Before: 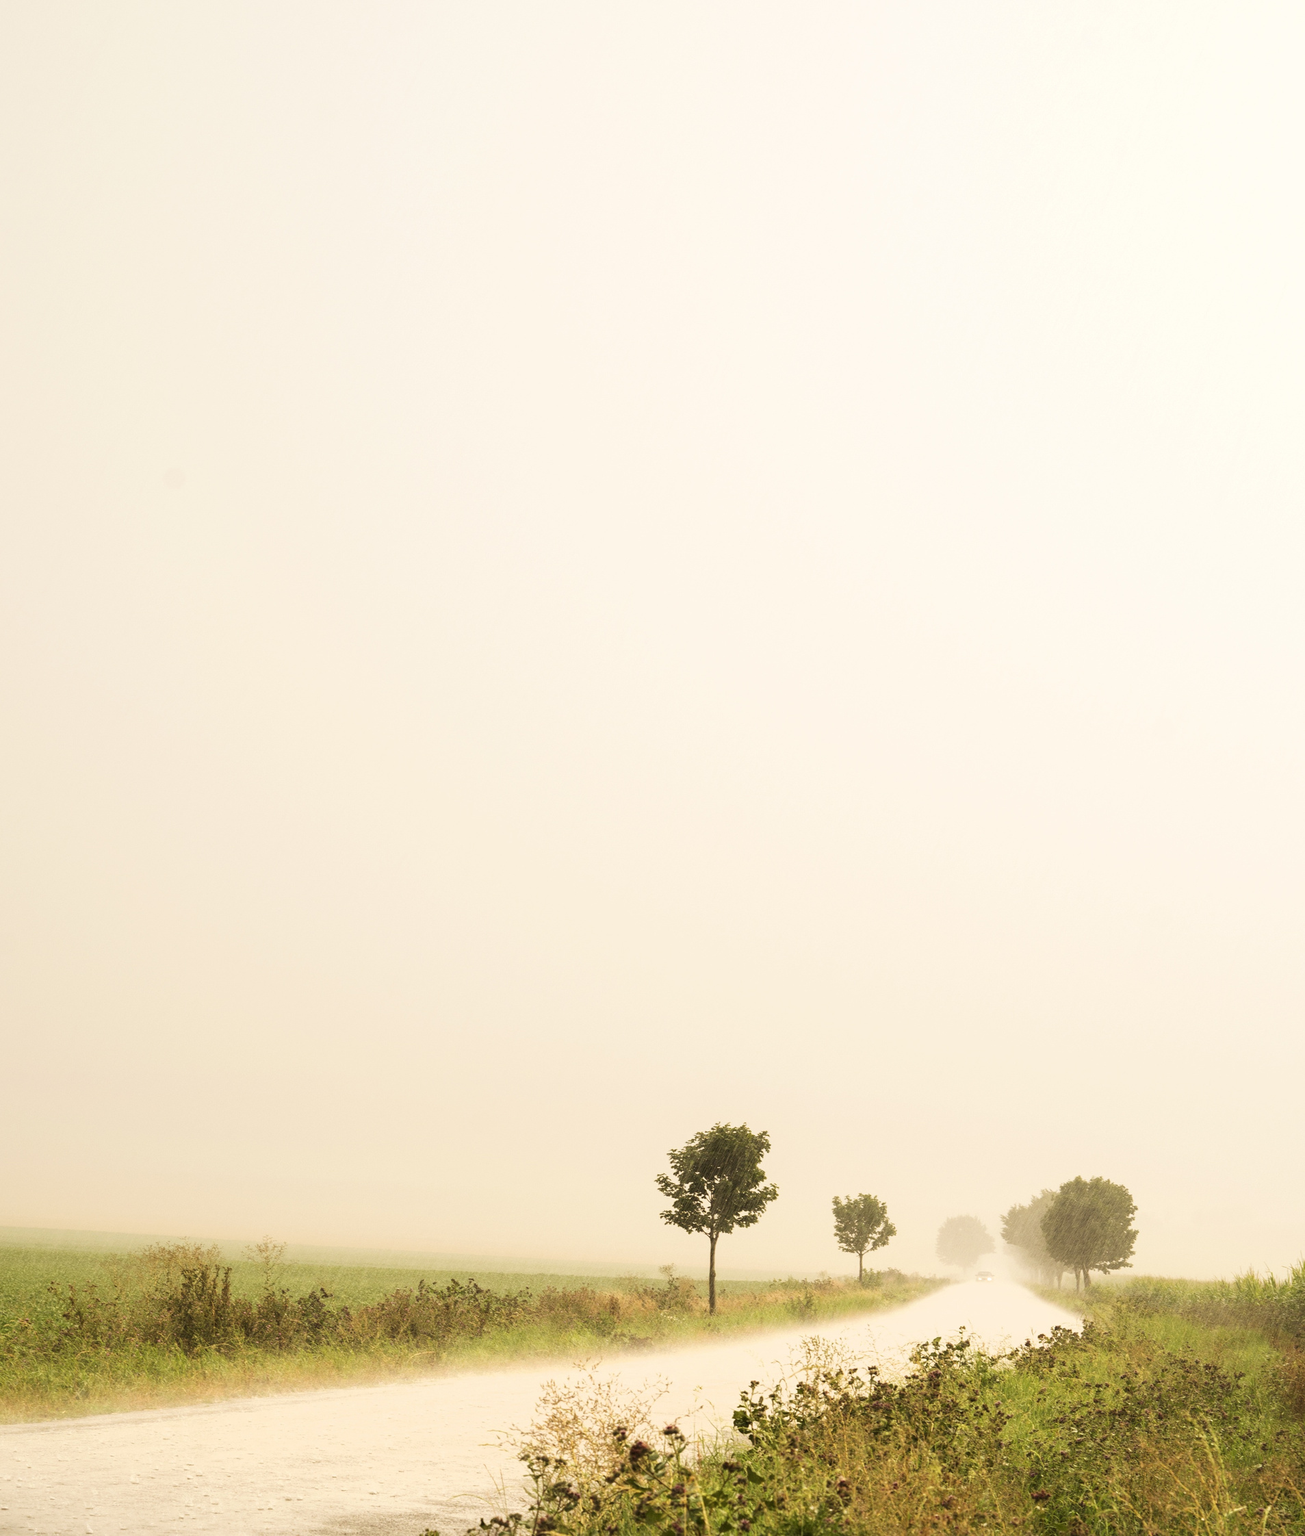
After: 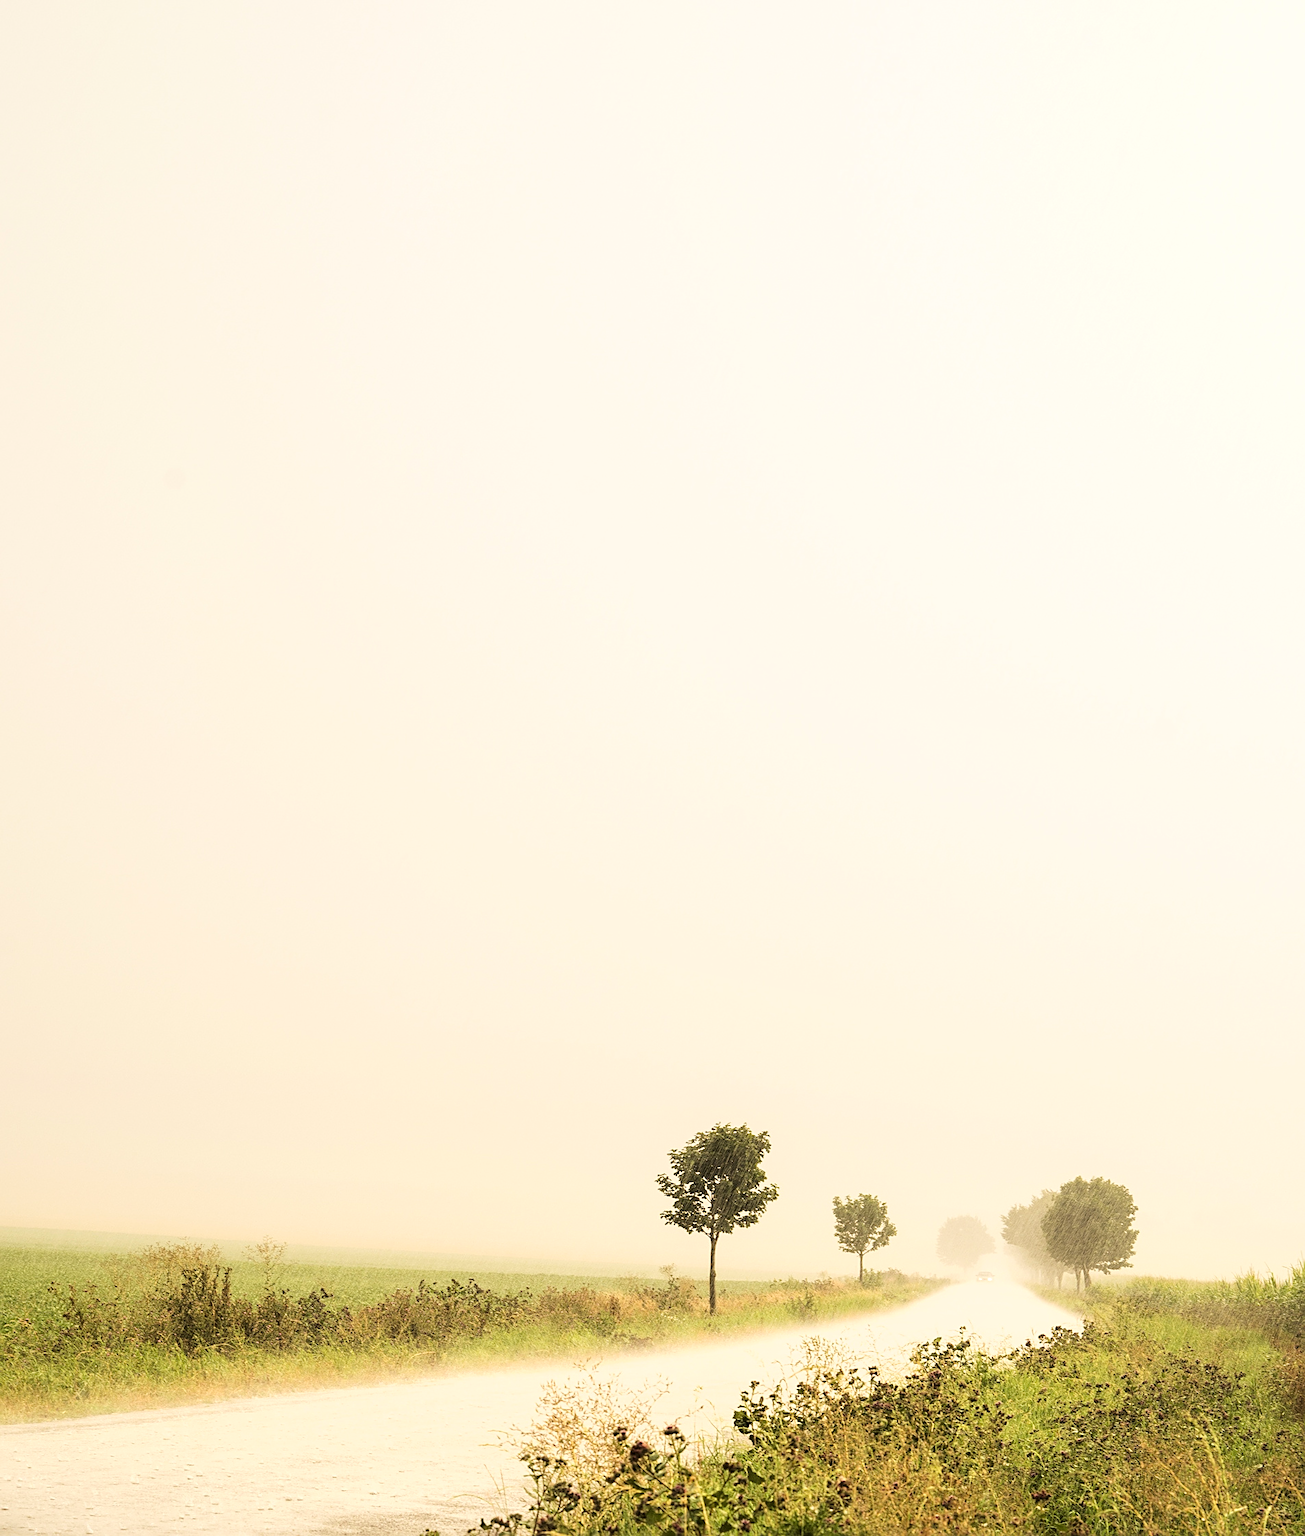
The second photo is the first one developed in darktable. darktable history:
sharpen: amount 0.575
local contrast: highlights 100%, shadows 100%, detail 120%, midtone range 0.2
tone curve: curves: ch0 [(0, 0) (0.004, 0.001) (0.133, 0.112) (0.325, 0.362) (0.832, 0.893) (1, 1)], color space Lab, linked channels, preserve colors none
